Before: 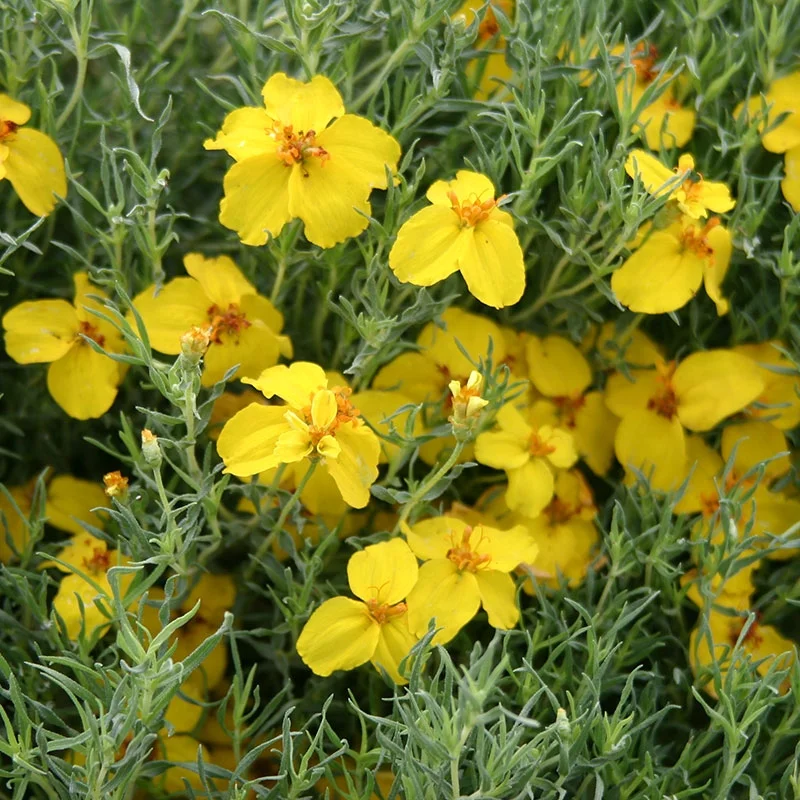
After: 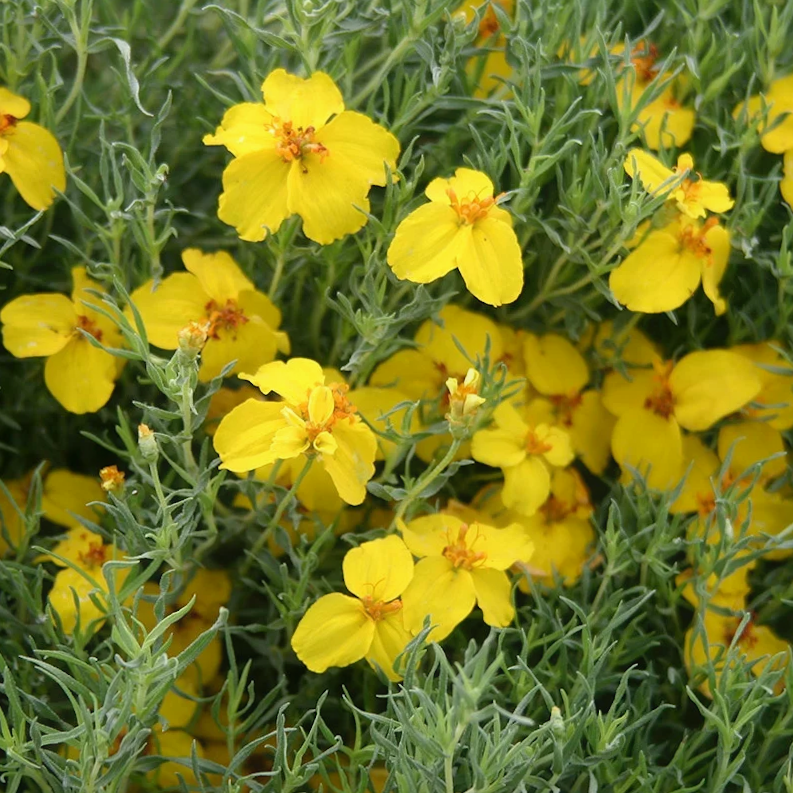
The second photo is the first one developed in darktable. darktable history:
crop and rotate: angle -0.5°
exposure: black level correction 0.001, compensate highlight preservation false
white balance: emerald 1
contrast equalizer: octaves 7, y [[0.6 ×6], [0.55 ×6], [0 ×6], [0 ×6], [0 ×6]], mix -0.3
